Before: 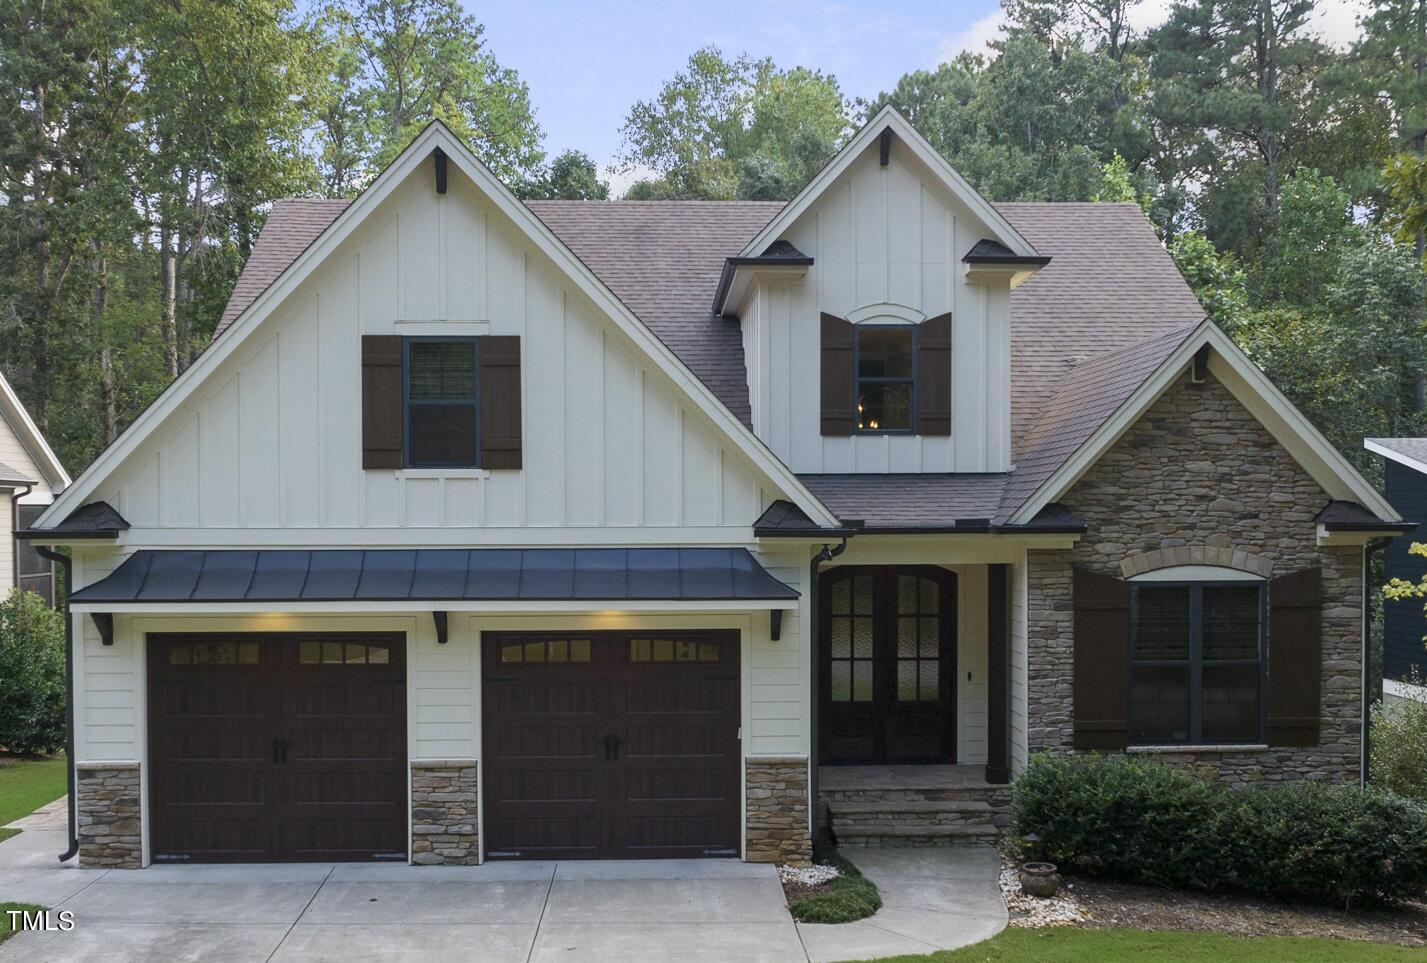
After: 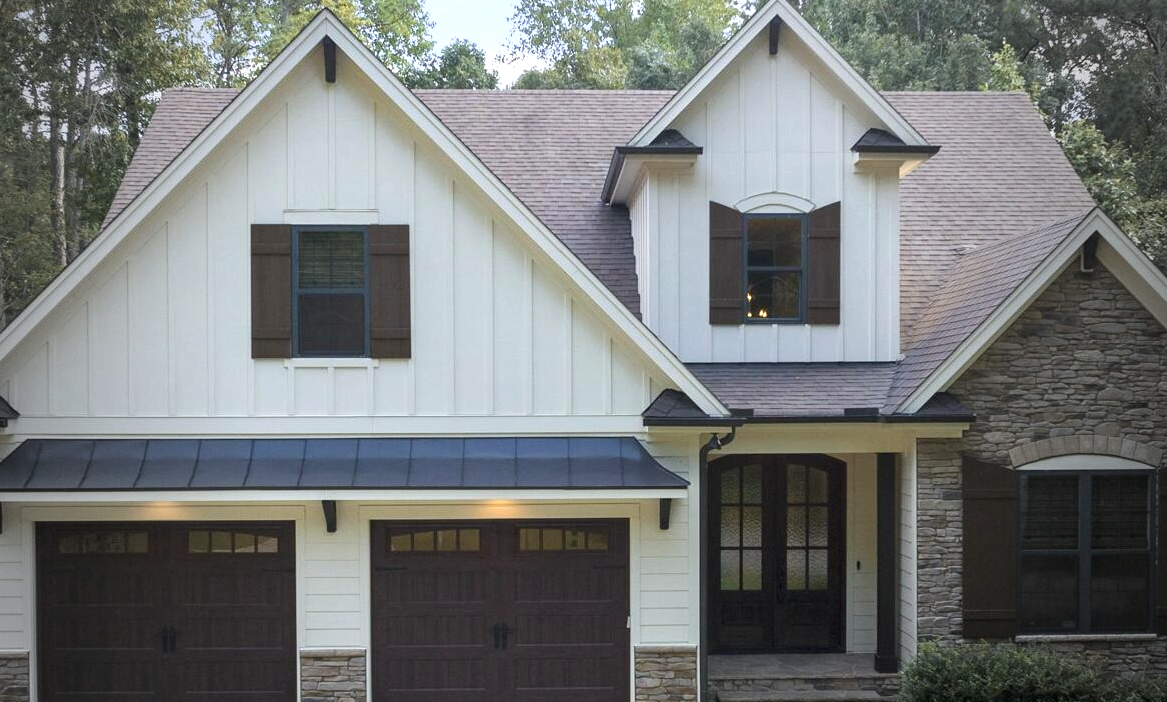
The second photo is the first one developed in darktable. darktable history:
crop: left 7.824%, top 11.62%, right 10.371%, bottom 15.421%
vignetting: fall-off start 63.86%, center (-0.01, 0), width/height ratio 0.886, unbound false
color zones: curves: ch1 [(0, 0.455) (0.063, 0.455) (0.286, 0.495) (0.429, 0.5) (0.571, 0.5) (0.714, 0.5) (0.857, 0.5) (1, 0.455)]; ch2 [(0, 0.532) (0.063, 0.521) (0.233, 0.447) (0.429, 0.489) (0.571, 0.5) (0.714, 0.5) (0.857, 0.5) (1, 0.532)]
exposure: exposure 0.608 EV, compensate highlight preservation false
